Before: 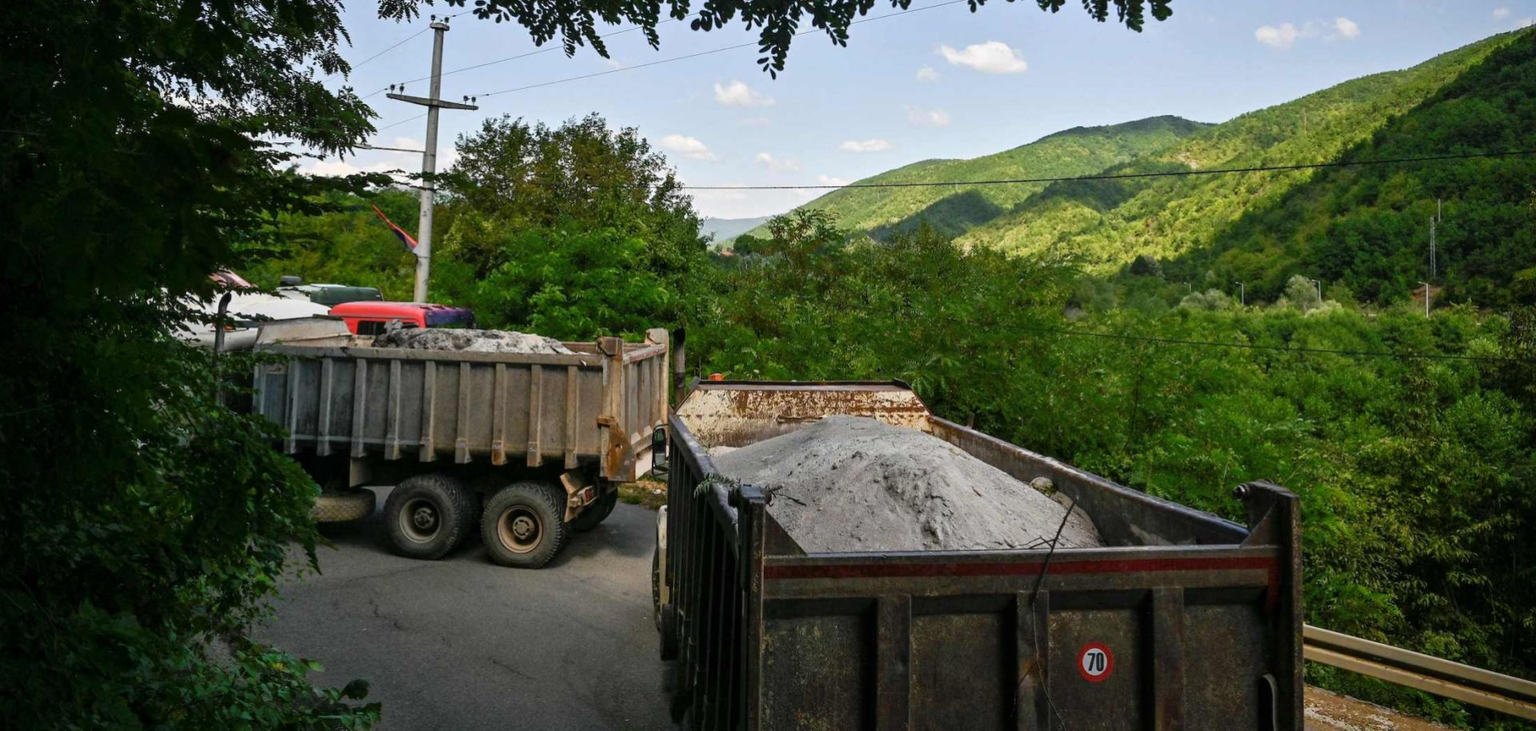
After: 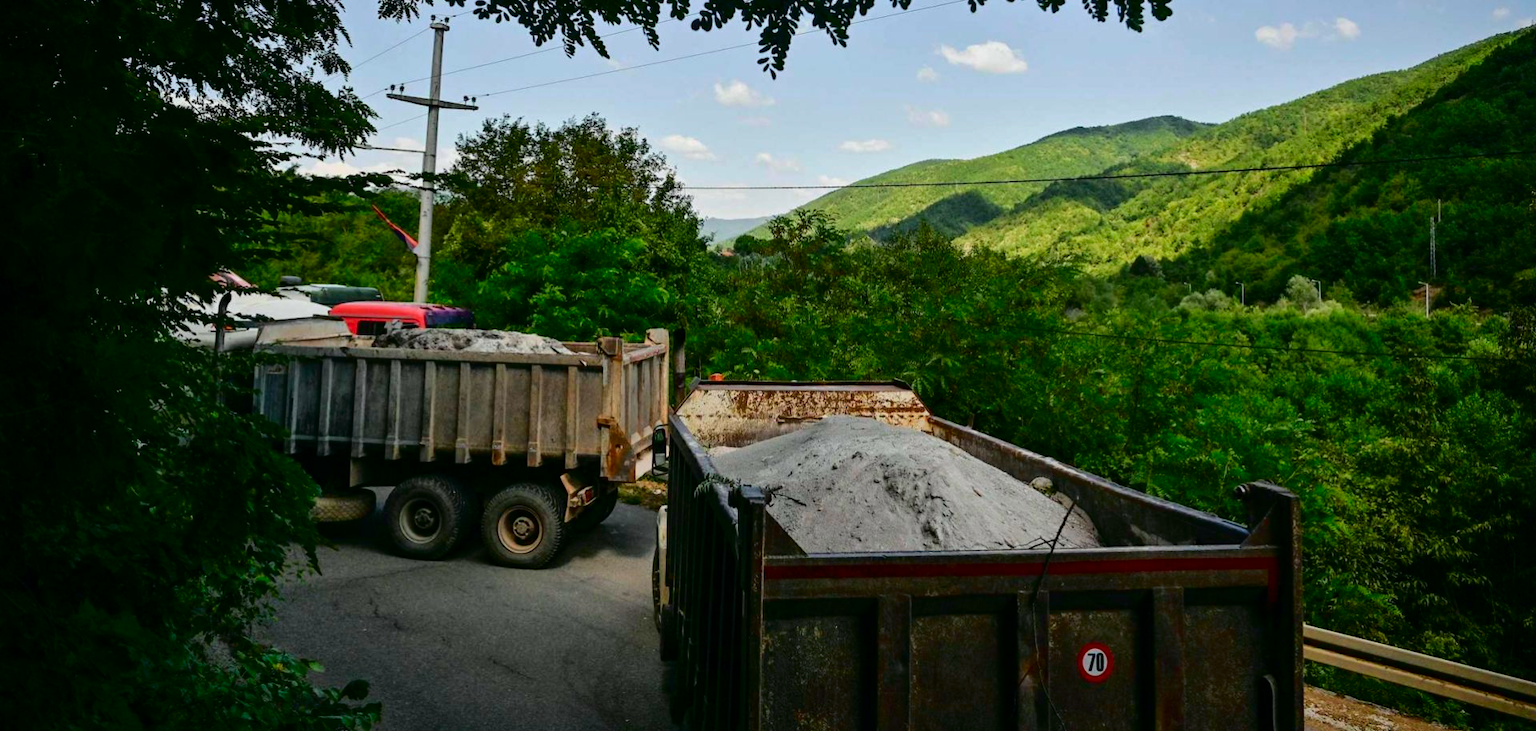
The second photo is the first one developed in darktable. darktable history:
tone curve: curves: ch0 [(0, 0) (0.181, 0.087) (0.498, 0.485) (0.78, 0.742) (0.993, 0.954)]; ch1 [(0, 0) (0.311, 0.149) (0.395, 0.349) (0.488, 0.477) (0.612, 0.641) (1, 1)]; ch2 [(0, 0) (0.5, 0.5) (0.638, 0.667) (1, 1)], color space Lab, independent channels, preserve colors none
